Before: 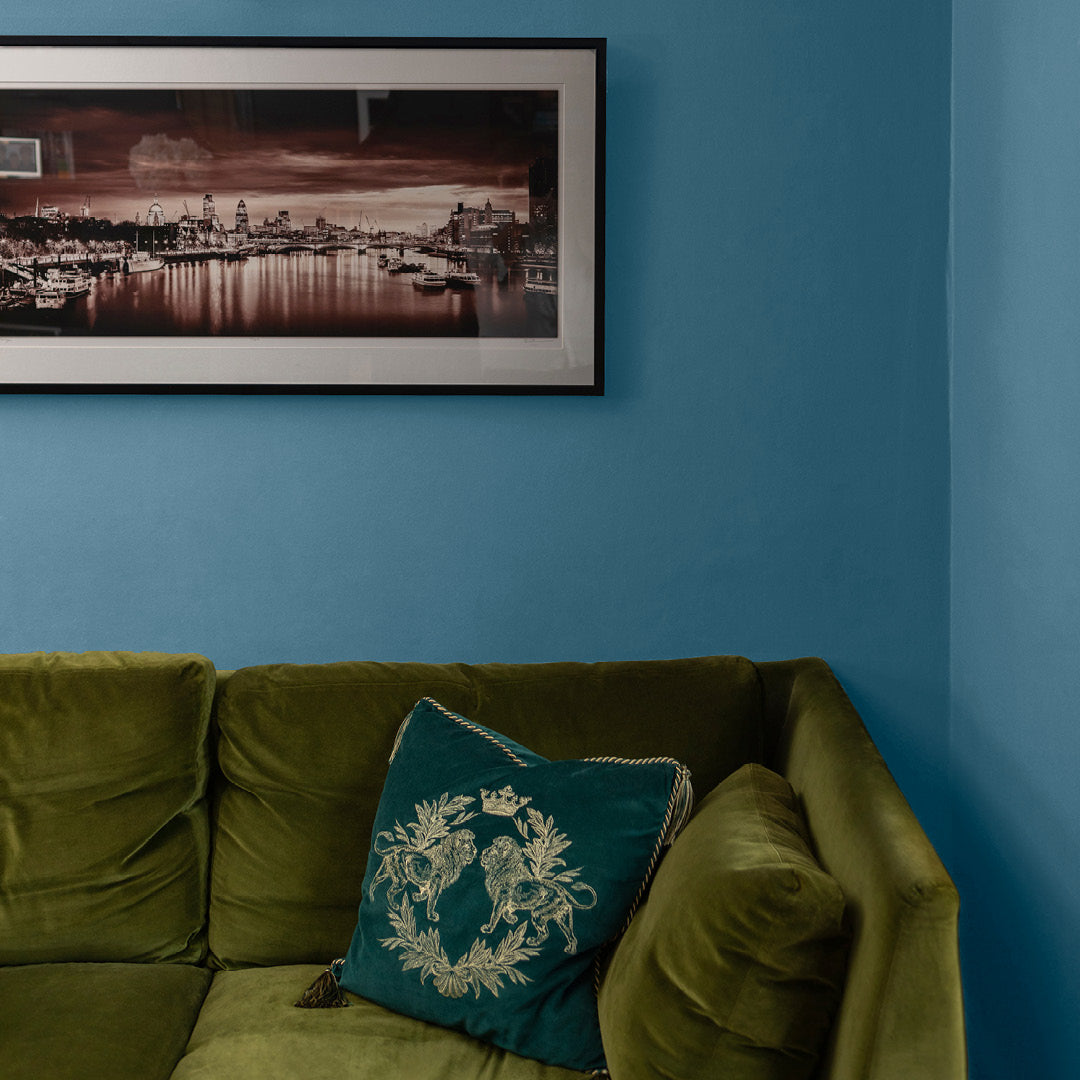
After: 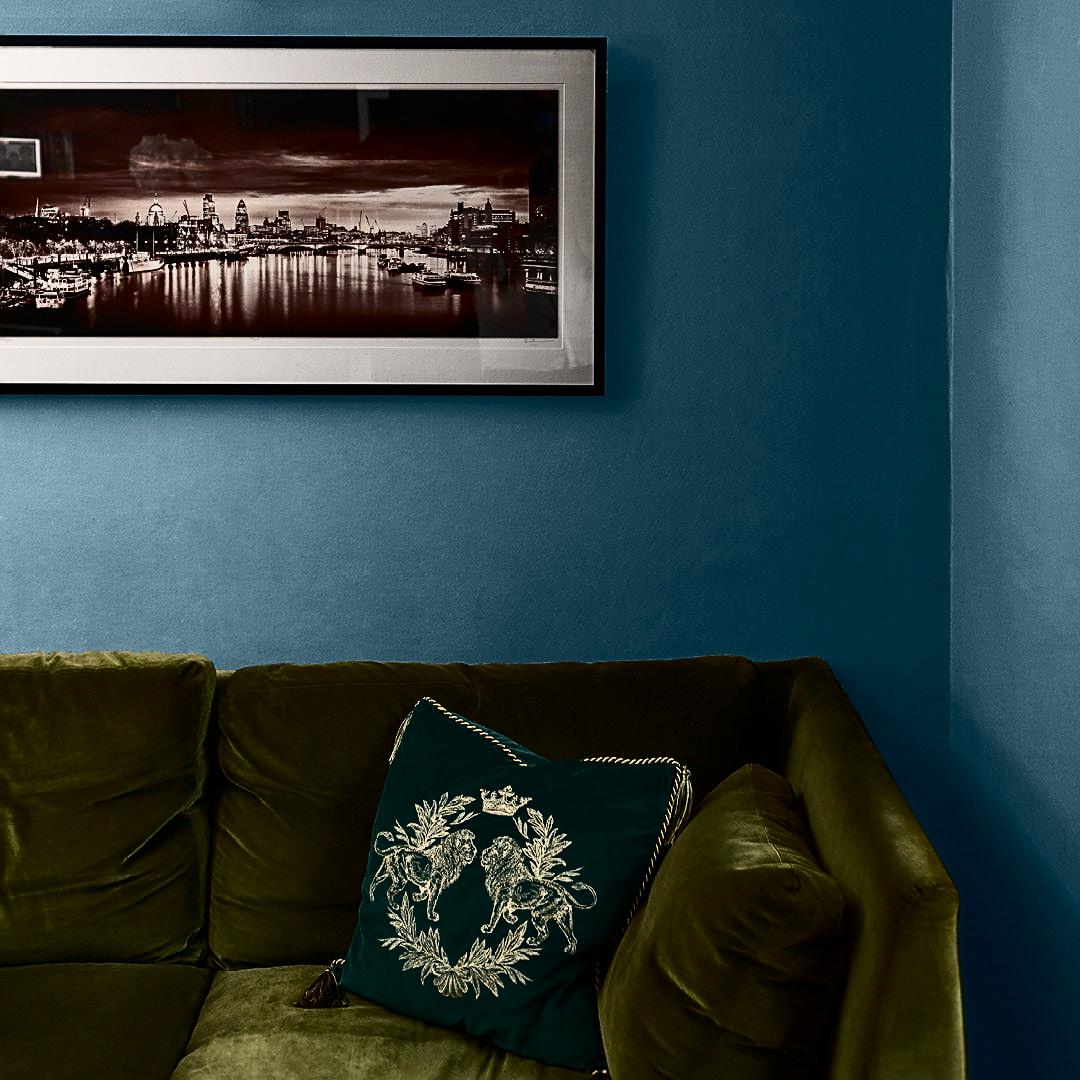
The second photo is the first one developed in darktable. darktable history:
contrast brightness saturation: contrast 0.5, saturation -0.1
sharpen: on, module defaults
